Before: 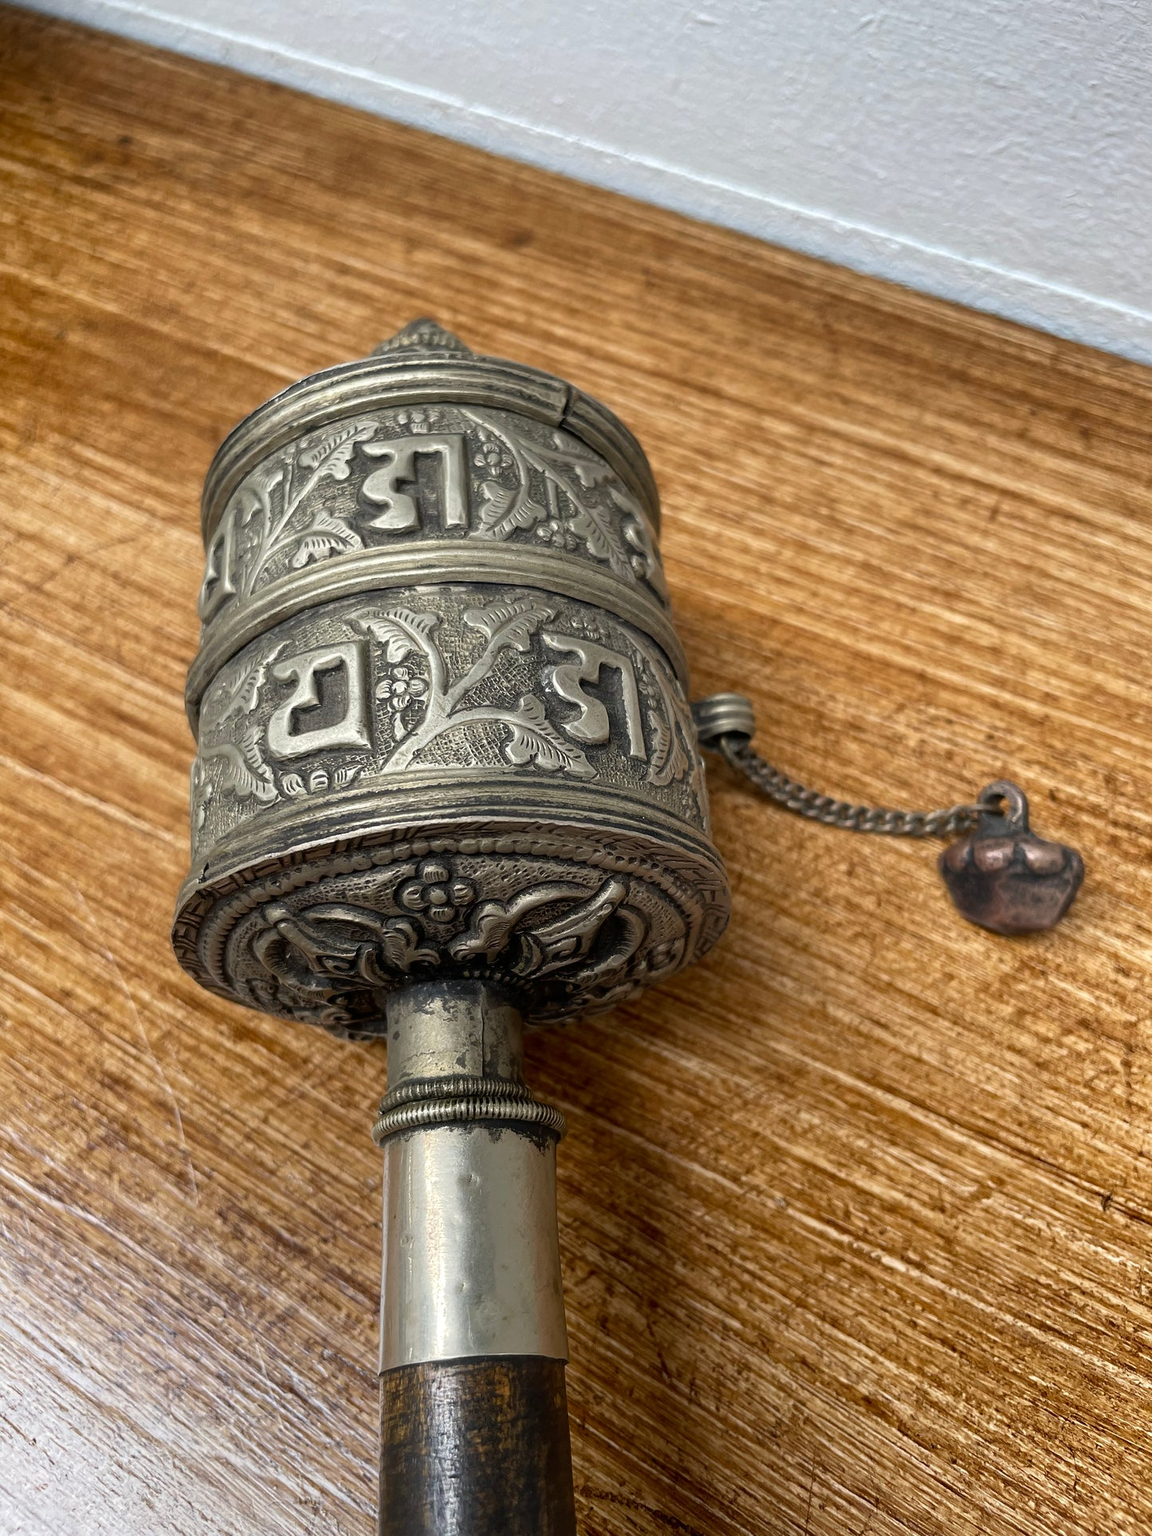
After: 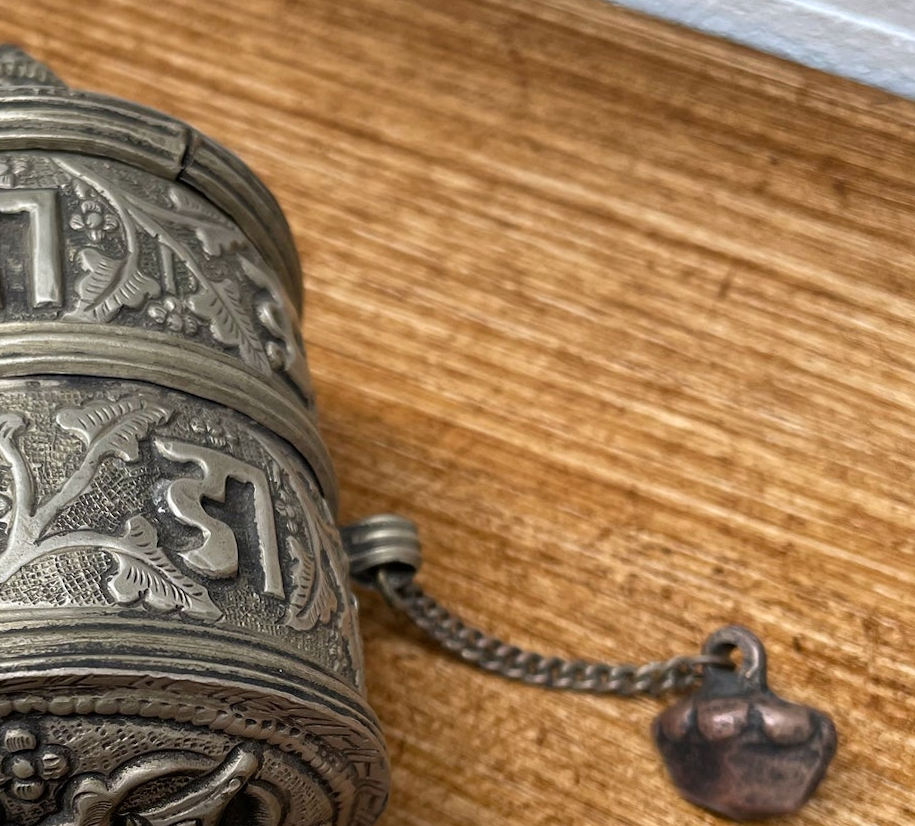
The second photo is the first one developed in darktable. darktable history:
white balance: red 1.004, blue 1.024
crop: left 36.005%, top 18.293%, right 0.31%, bottom 38.444%
rotate and perspective: rotation 0.192°, lens shift (horizontal) -0.015, crop left 0.005, crop right 0.996, crop top 0.006, crop bottom 0.99
